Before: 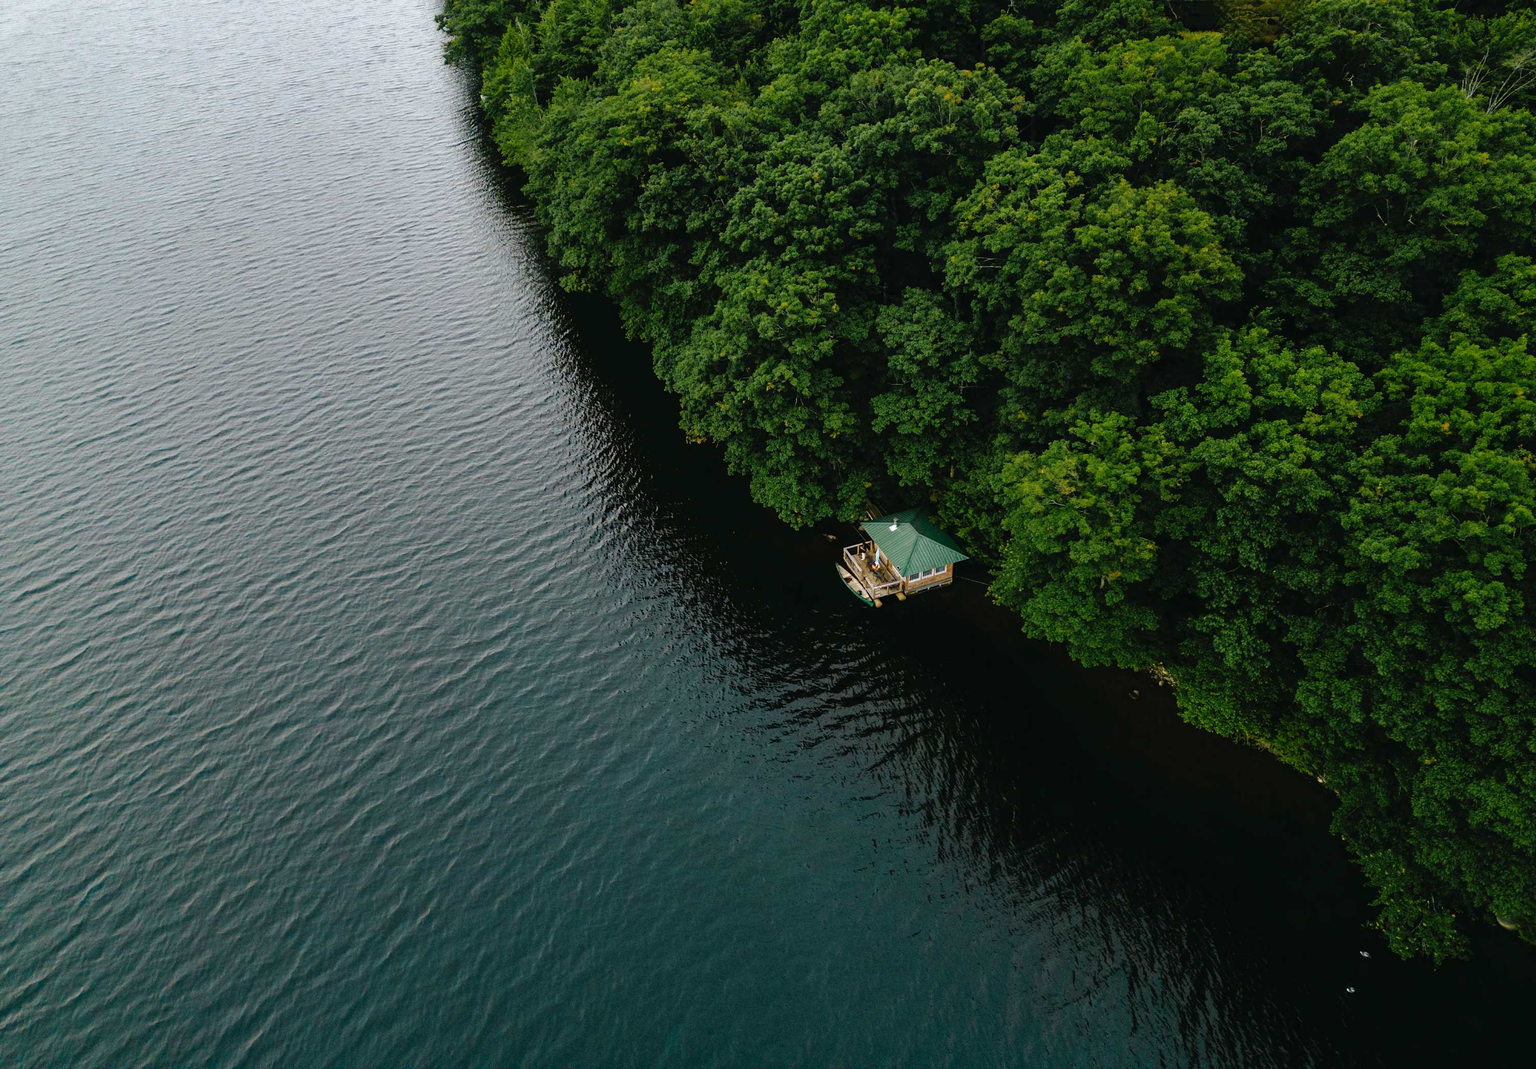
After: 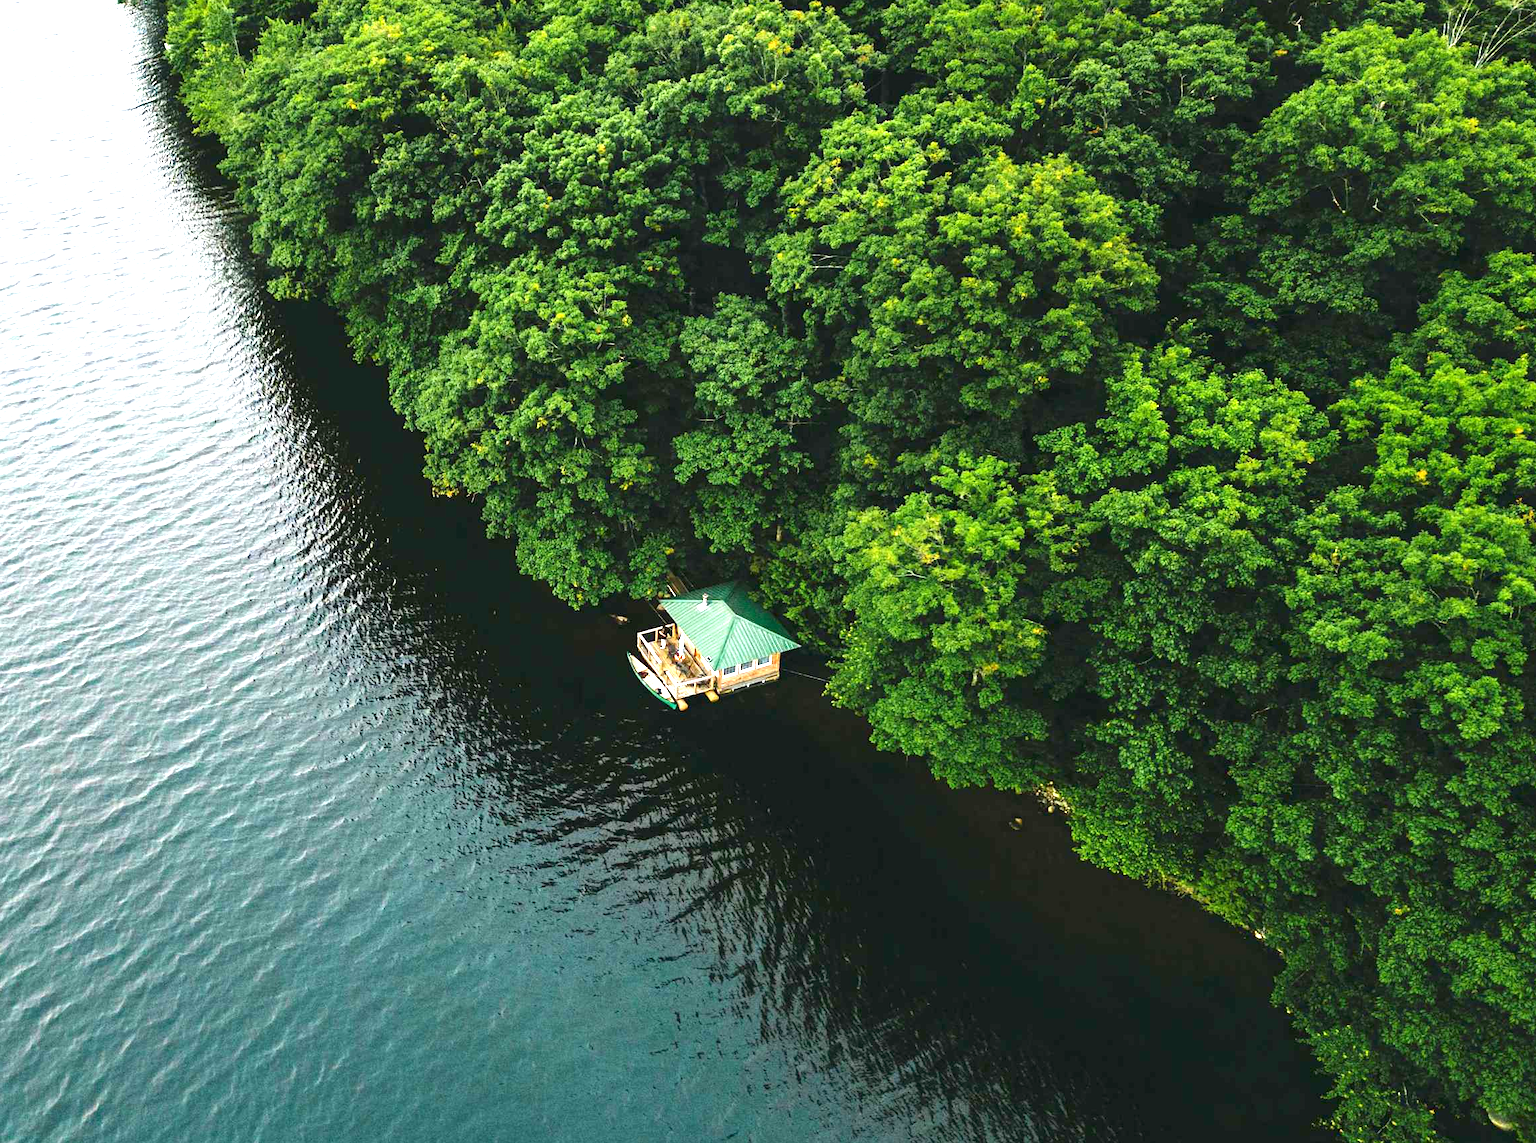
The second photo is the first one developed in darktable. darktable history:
exposure: exposure 2.003 EV, compensate highlight preservation false
crop: left 23.095%, top 5.827%, bottom 11.854%
